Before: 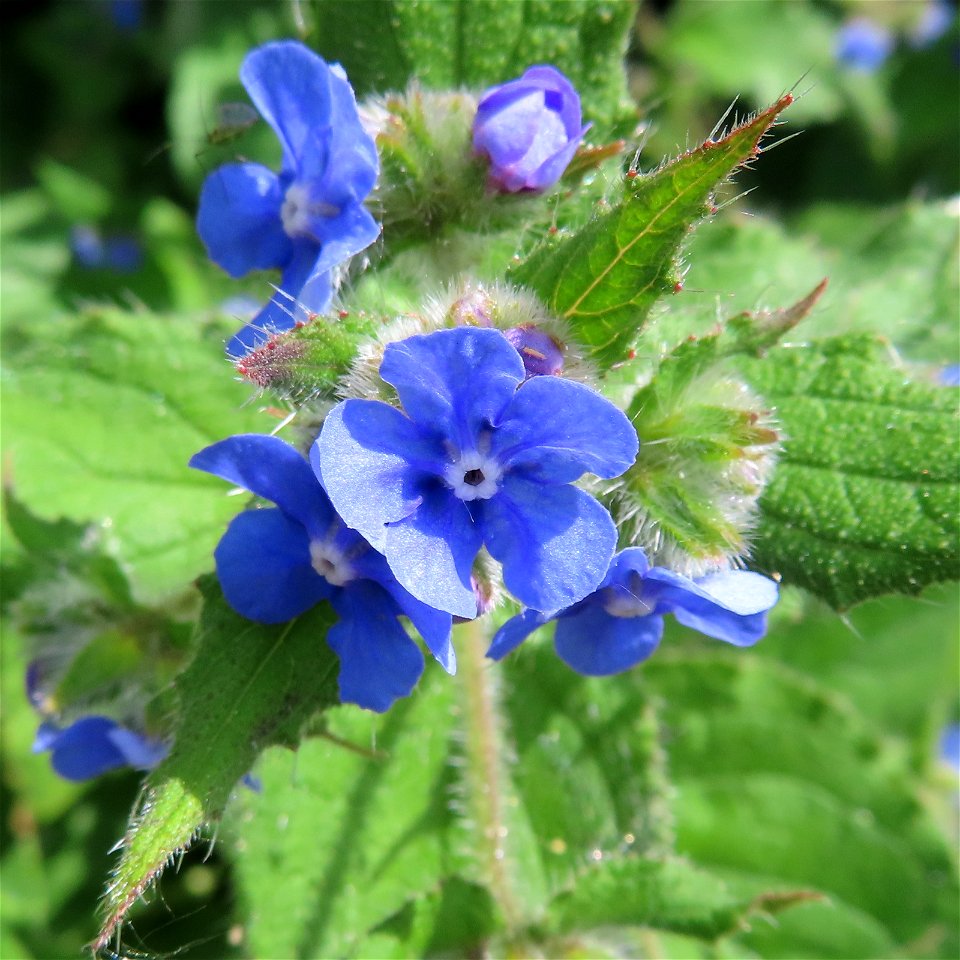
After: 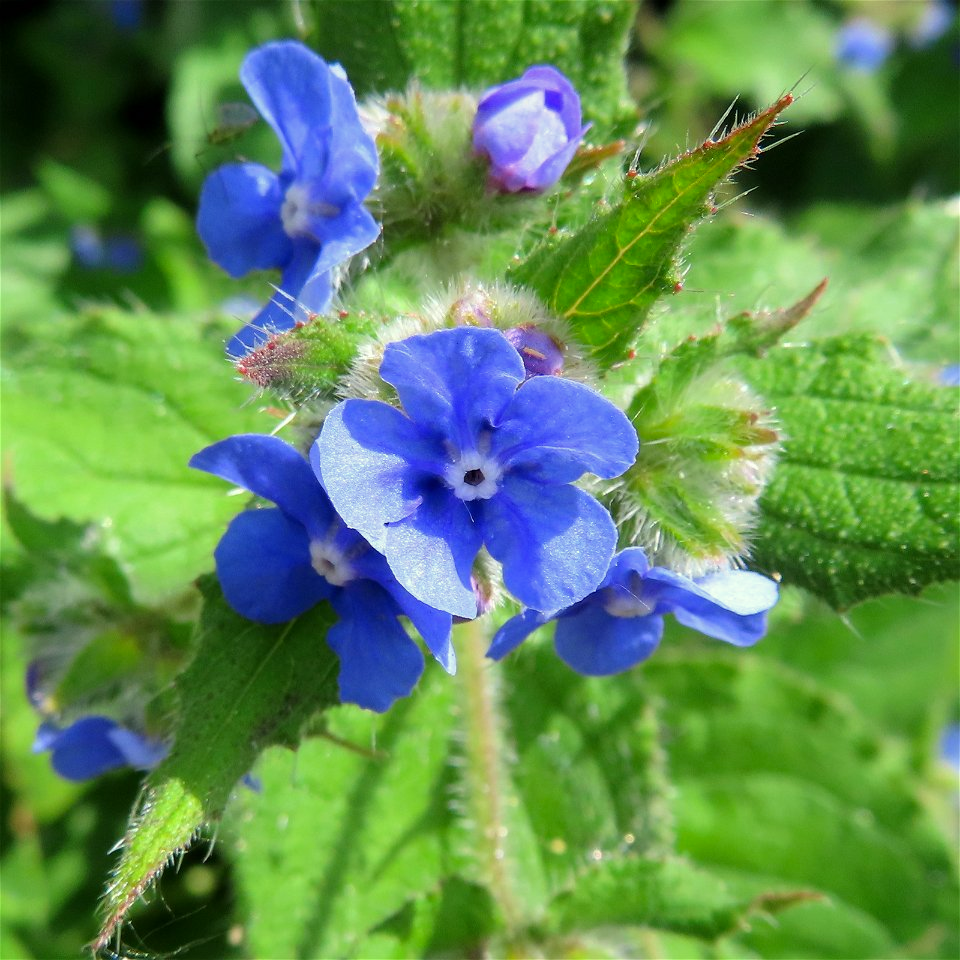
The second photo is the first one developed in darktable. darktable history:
color correction: highlights a* -4.33, highlights b* 6.69
